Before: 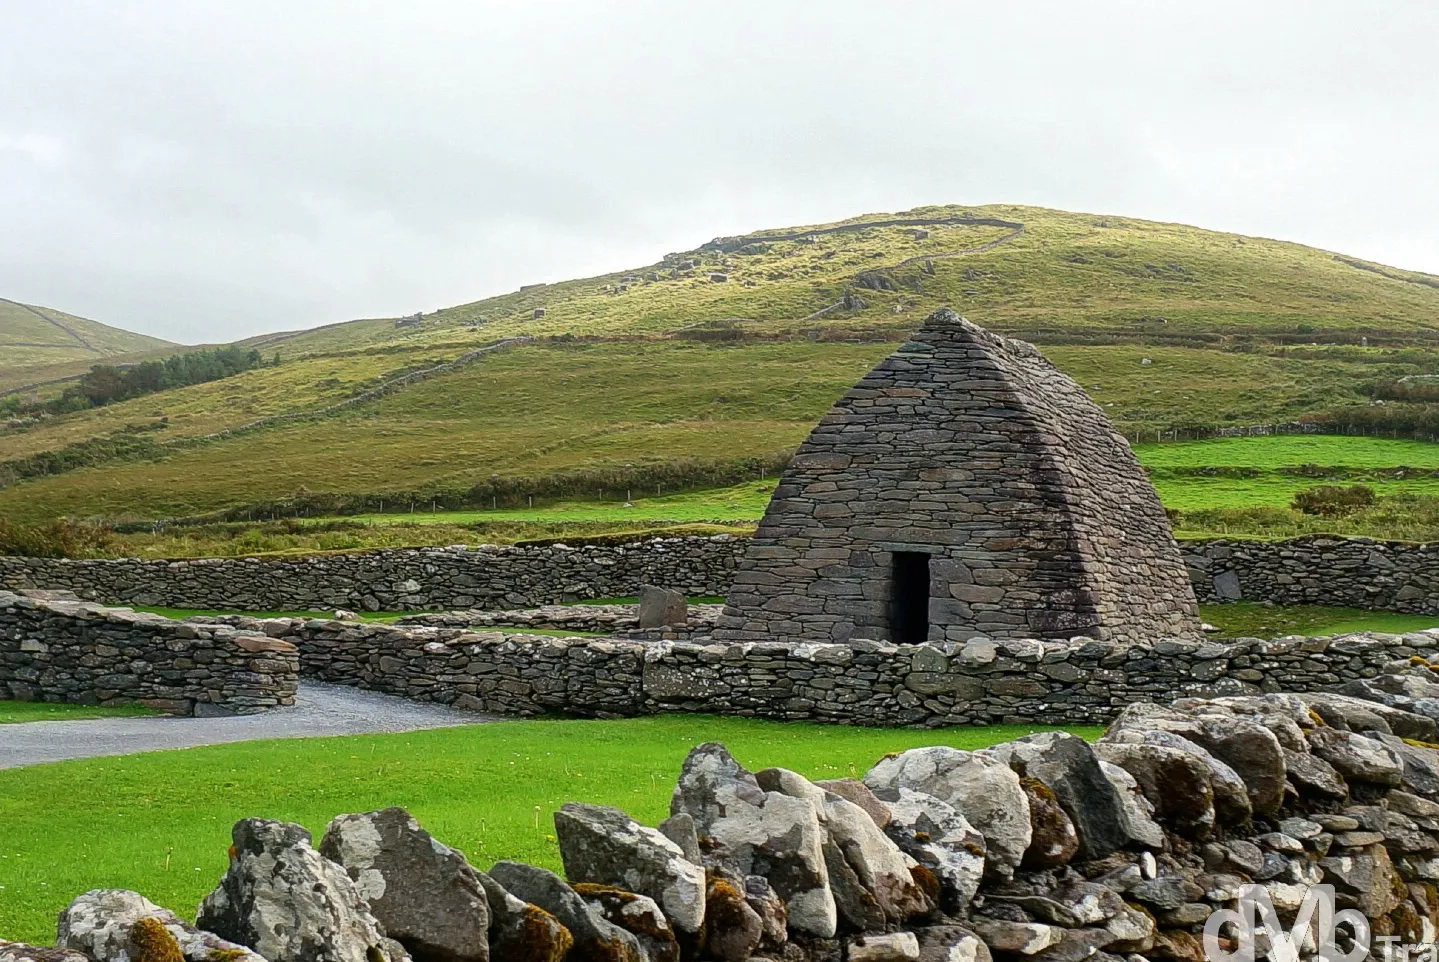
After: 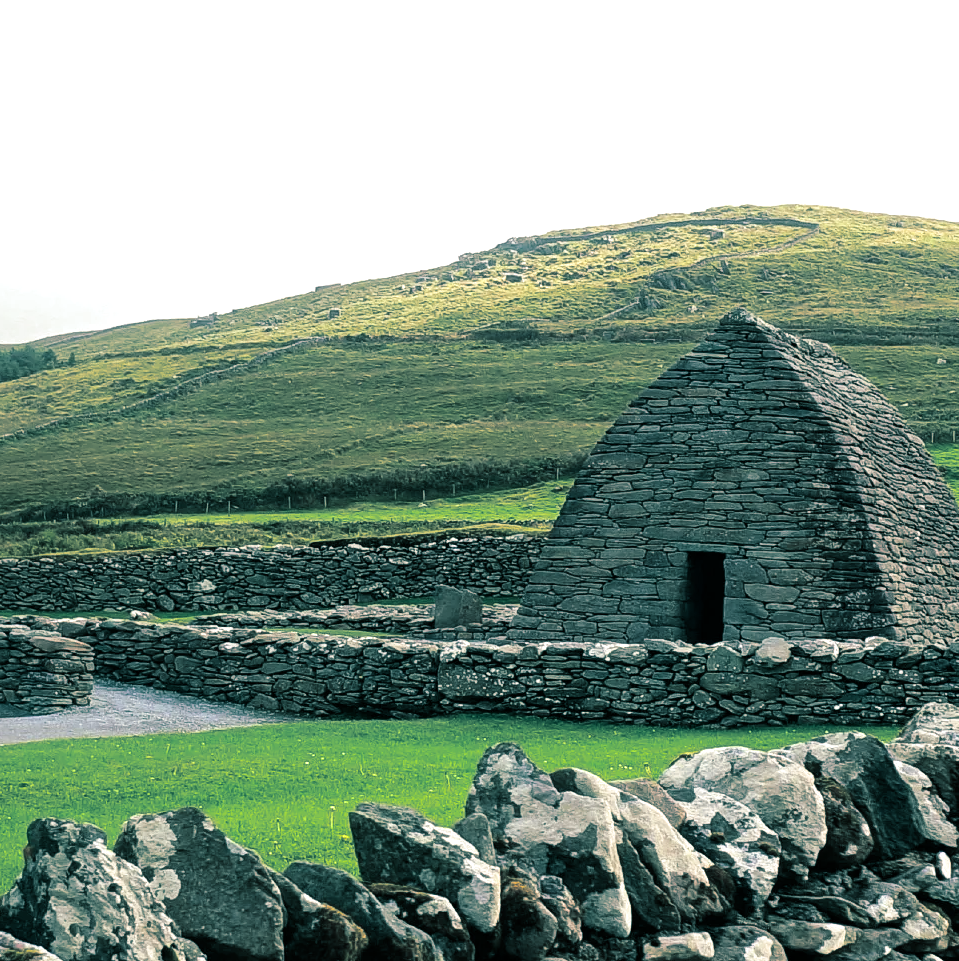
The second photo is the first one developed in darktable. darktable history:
crop and rotate: left 14.292%, right 19.041%
tone equalizer: -8 EV -0.417 EV, -7 EV -0.389 EV, -6 EV -0.333 EV, -5 EV -0.222 EV, -3 EV 0.222 EV, -2 EV 0.333 EV, -1 EV 0.389 EV, +0 EV 0.417 EV, edges refinement/feathering 500, mask exposure compensation -1.57 EV, preserve details no
split-toning: shadows › hue 186.43°, highlights › hue 49.29°, compress 30.29%
